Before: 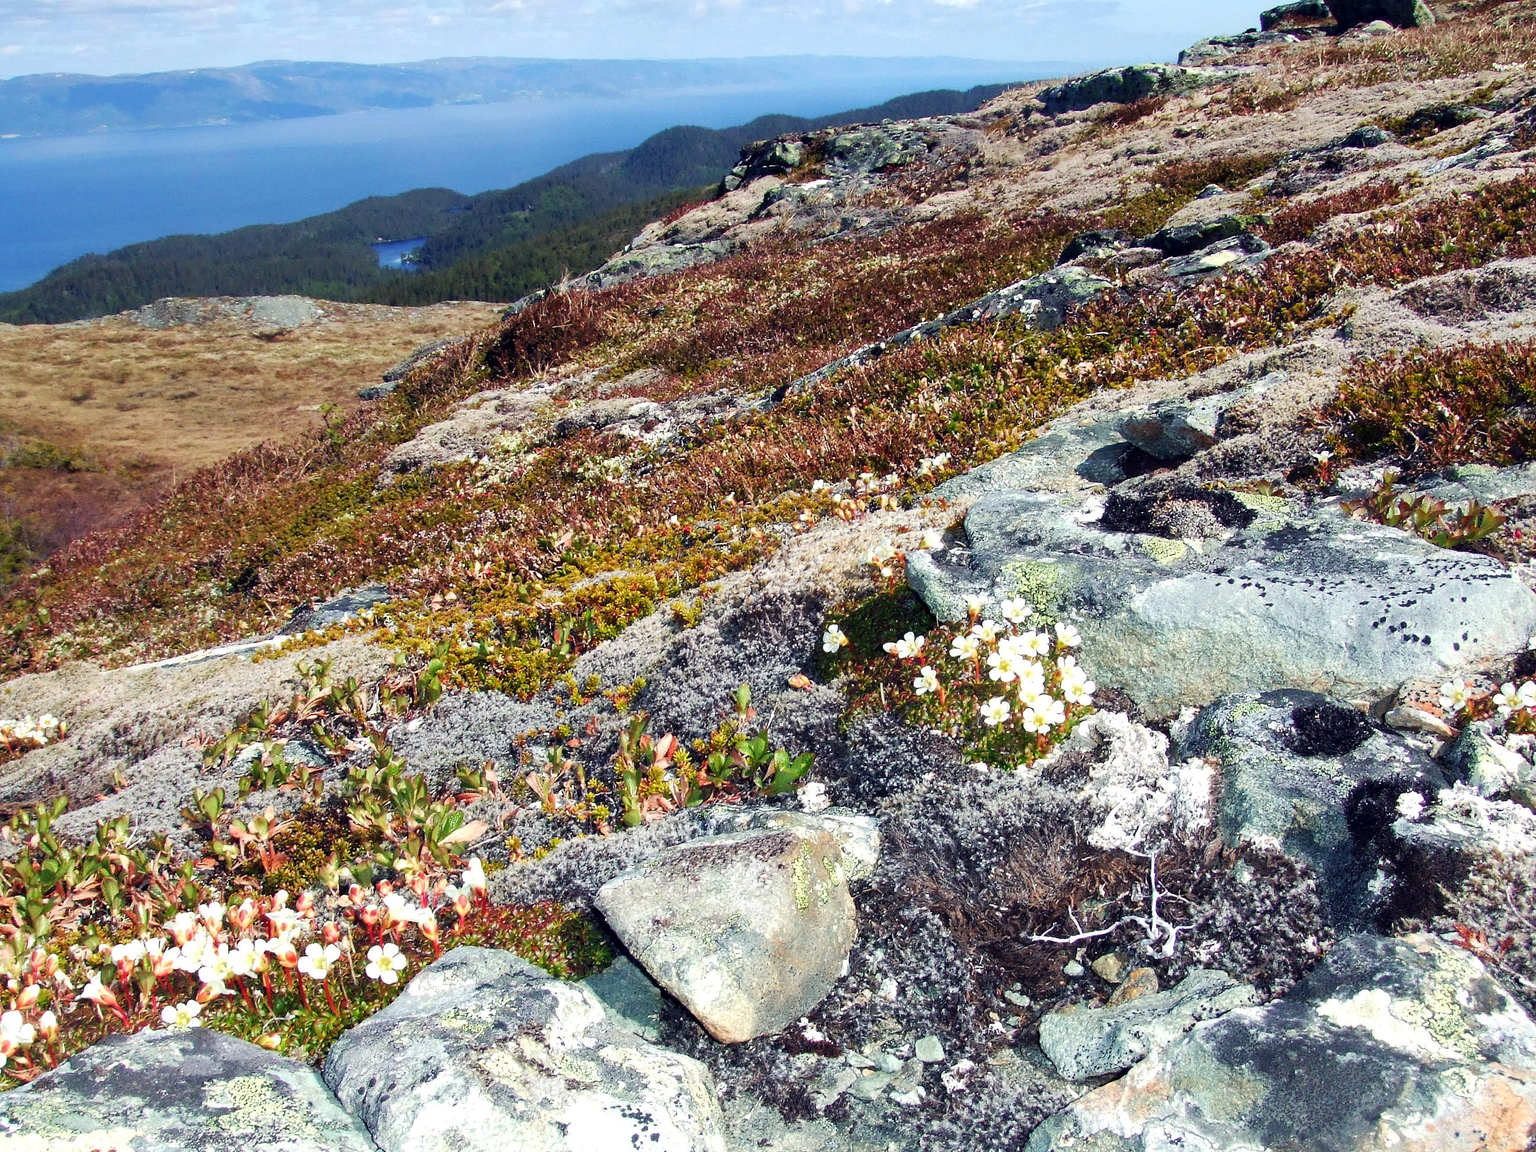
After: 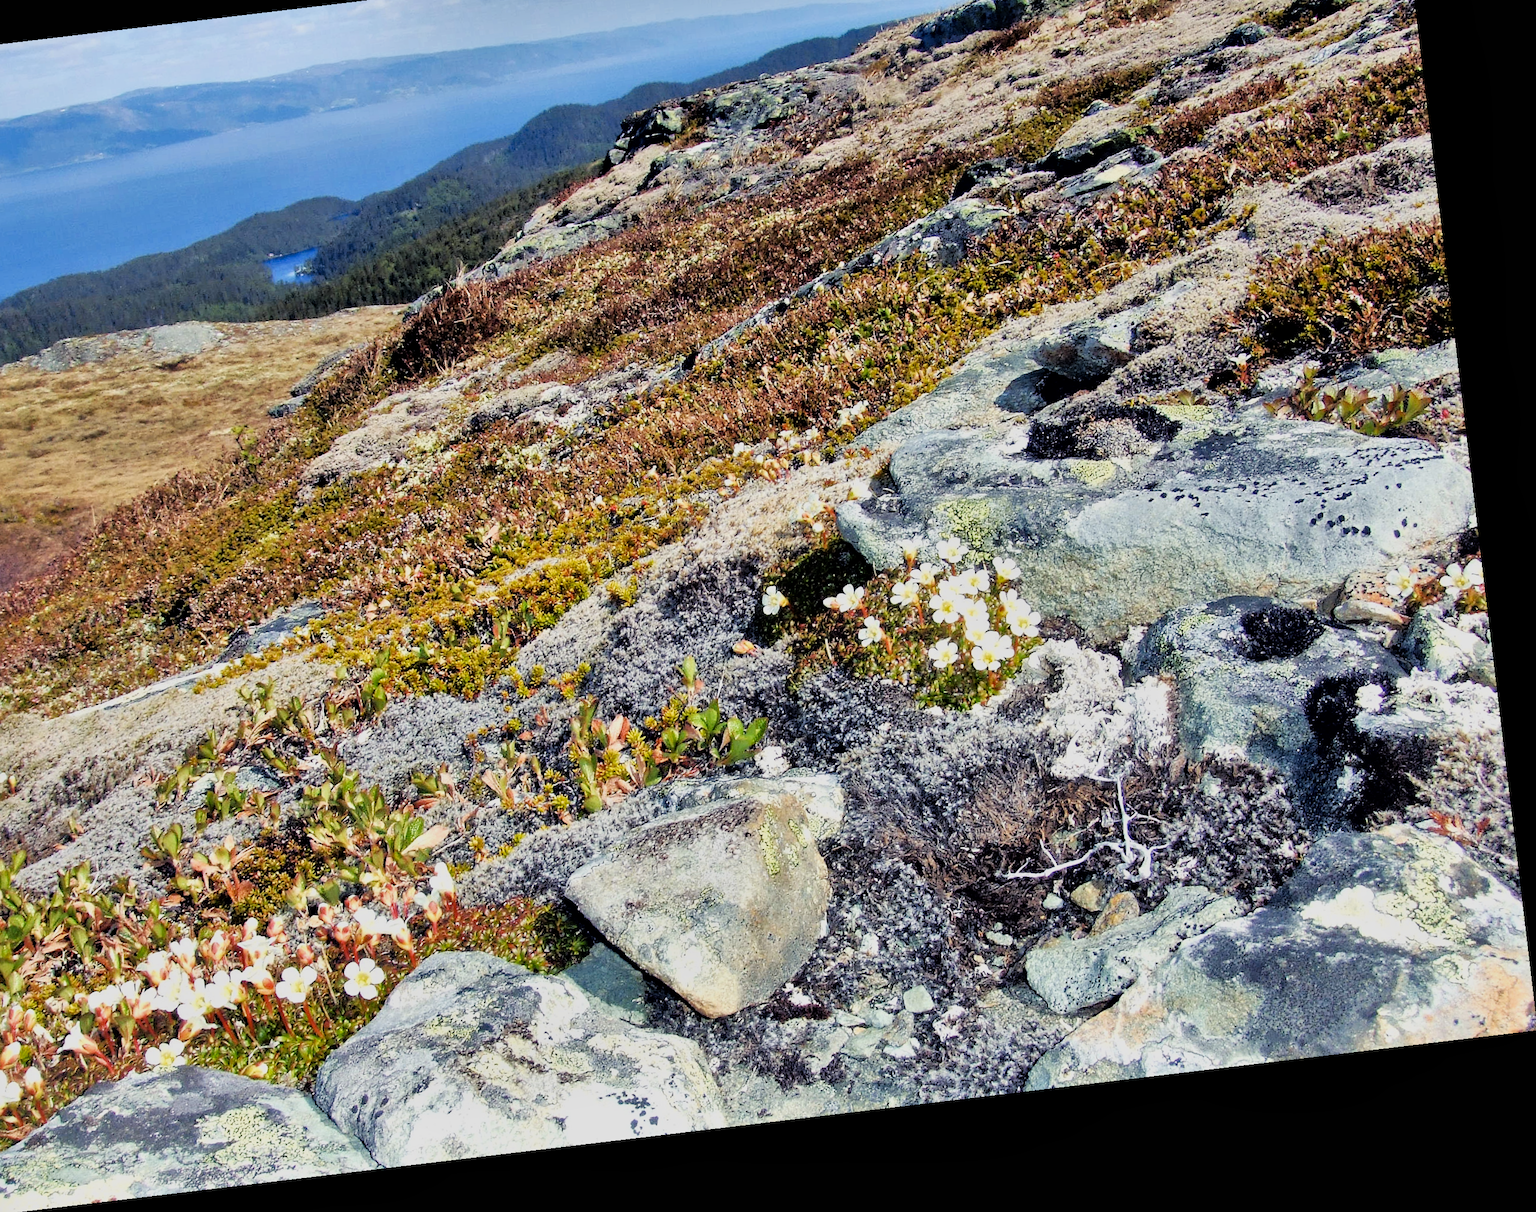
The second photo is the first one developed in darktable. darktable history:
crop and rotate: left 8.262%, top 9.226%
color contrast: green-magenta contrast 0.8, blue-yellow contrast 1.1, unbound 0
shadows and highlights: shadows 30.63, highlights -63.22, shadows color adjustment 98%, highlights color adjustment 58.61%, soften with gaussian
exposure: exposure -0.04 EV, compensate highlight preservation false
local contrast: mode bilateral grid, contrast 20, coarseness 50, detail 120%, midtone range 0.2
filmic rgb: black relative exposure -7.75 EV, white relative exposure 4.4 EV, threshold 3 EV, hardness 3.76, latitude 50%, contrast 1.1, color science v5 (2021), contrast in shadows safe, contrast in highlights safe, enable highlight reconstruction true
tone equalizer: -8 EV 0.001 EV, -7 EV -0.004 EV, -6 EV 0.009 EV, -5 EV 0.032 EV, -4 EV 0.276 EV, -3 EV 0.644 EV, -2 EV 0.584 EV, -1 EV 0.187 EV, +0 EV 0.024 EV
rotate and perspective: rotation -6.83°, automatic cropping off
